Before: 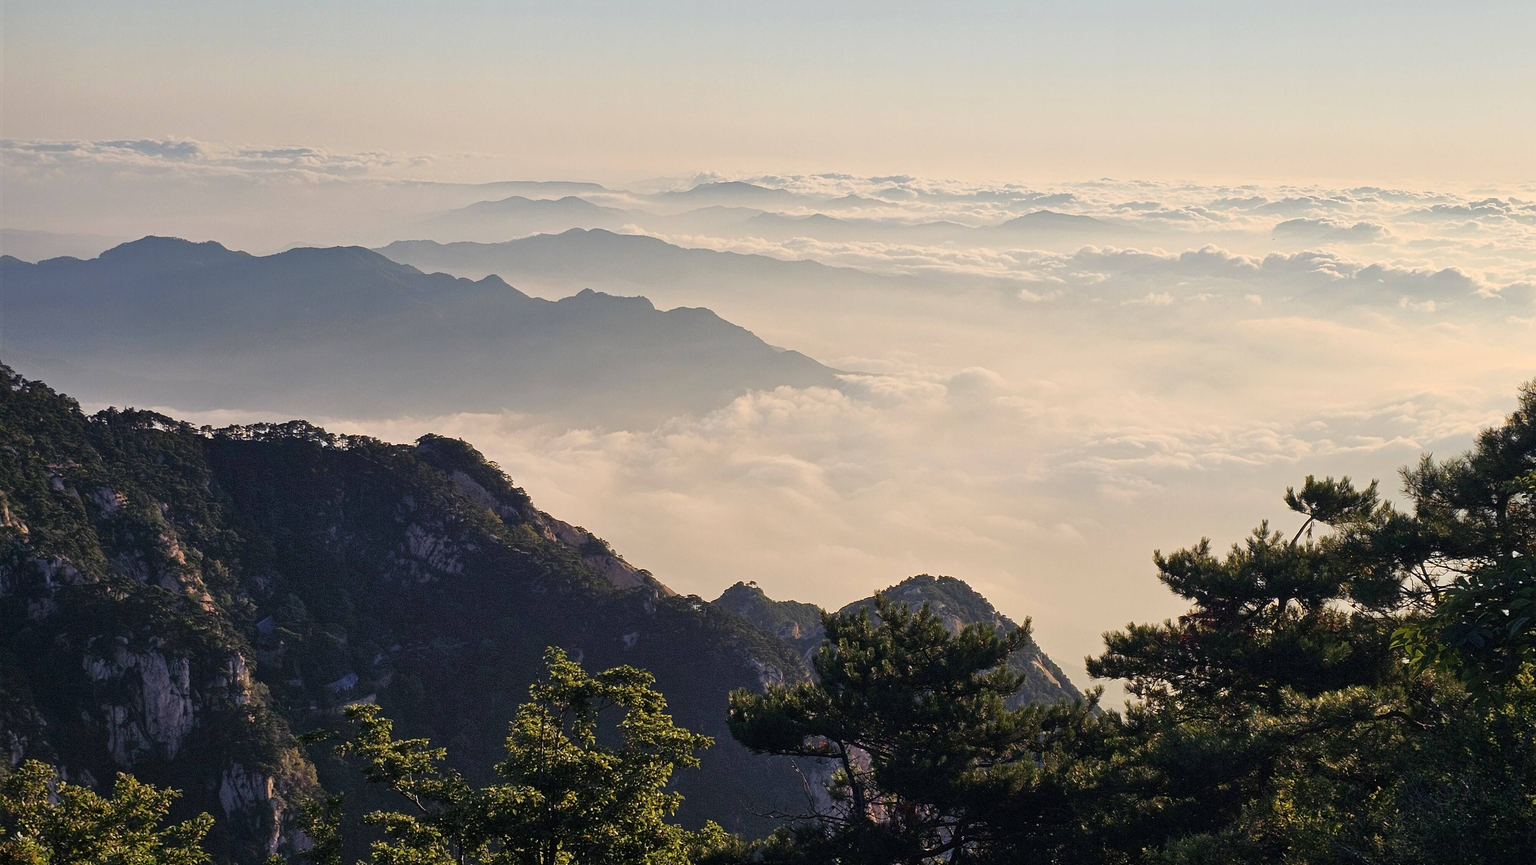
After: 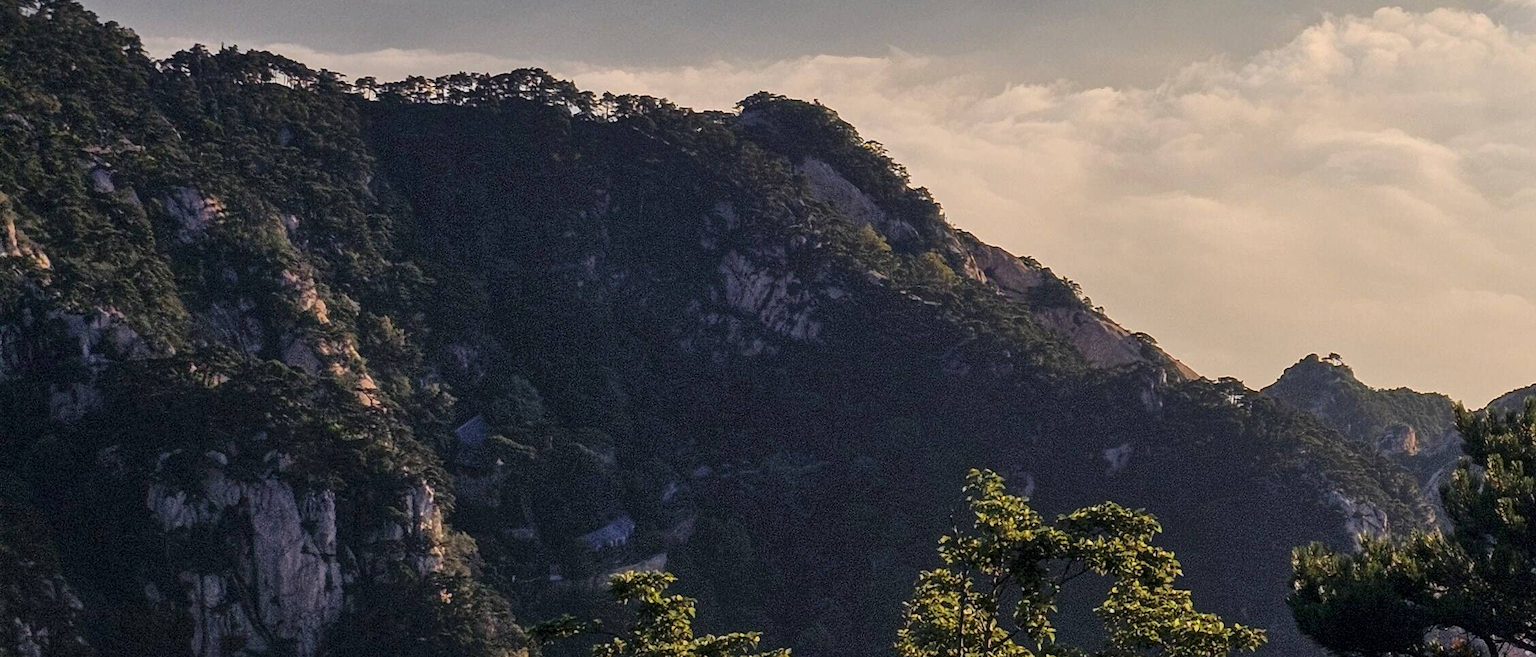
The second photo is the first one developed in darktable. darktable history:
crop: top 44.178%, right 43.56%, bottom 12.889%
local contrast: on, module defaults
